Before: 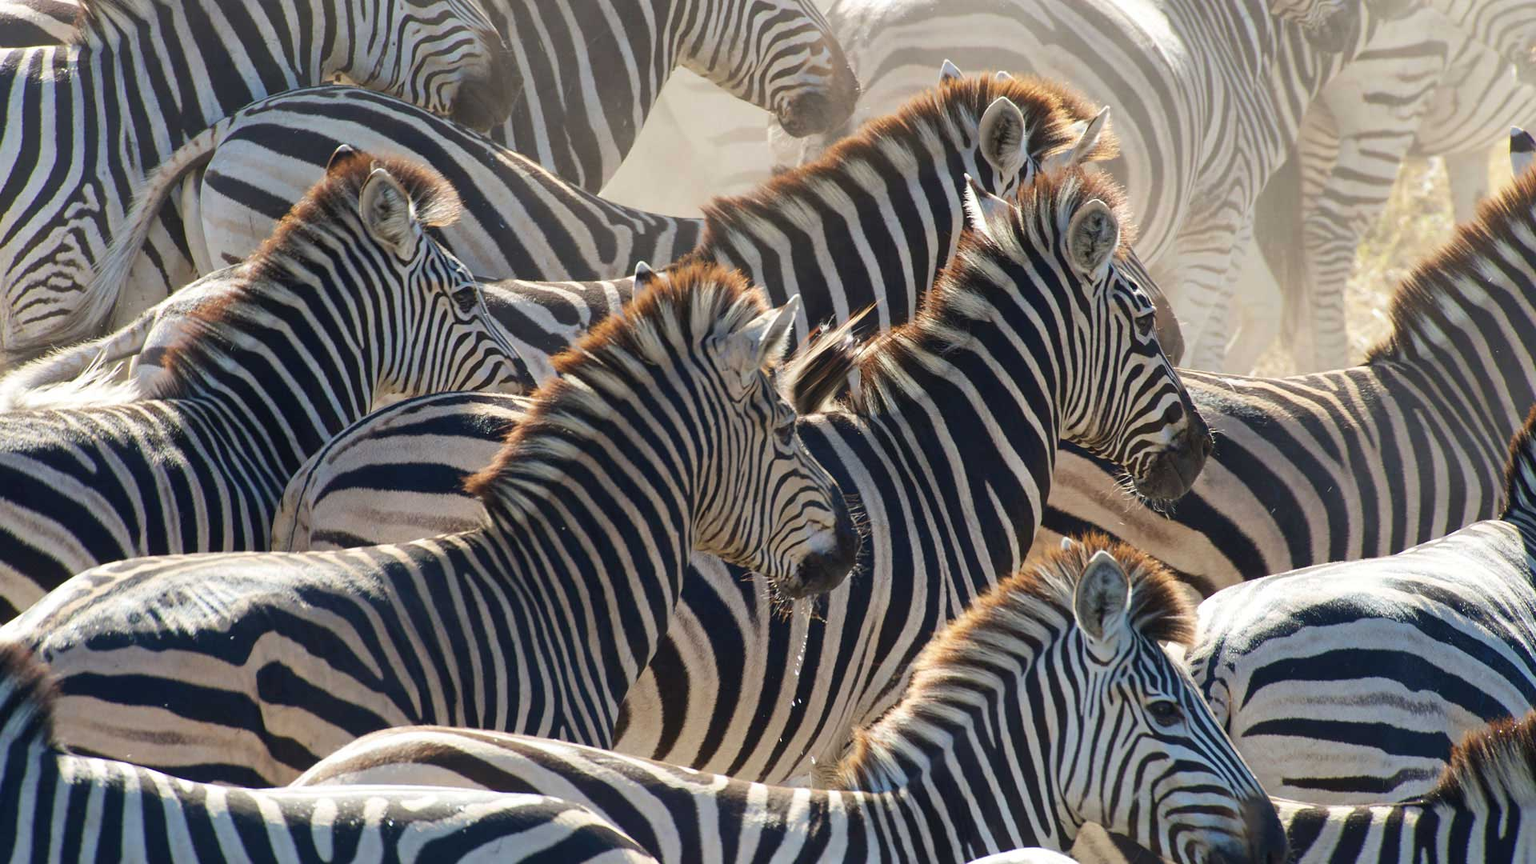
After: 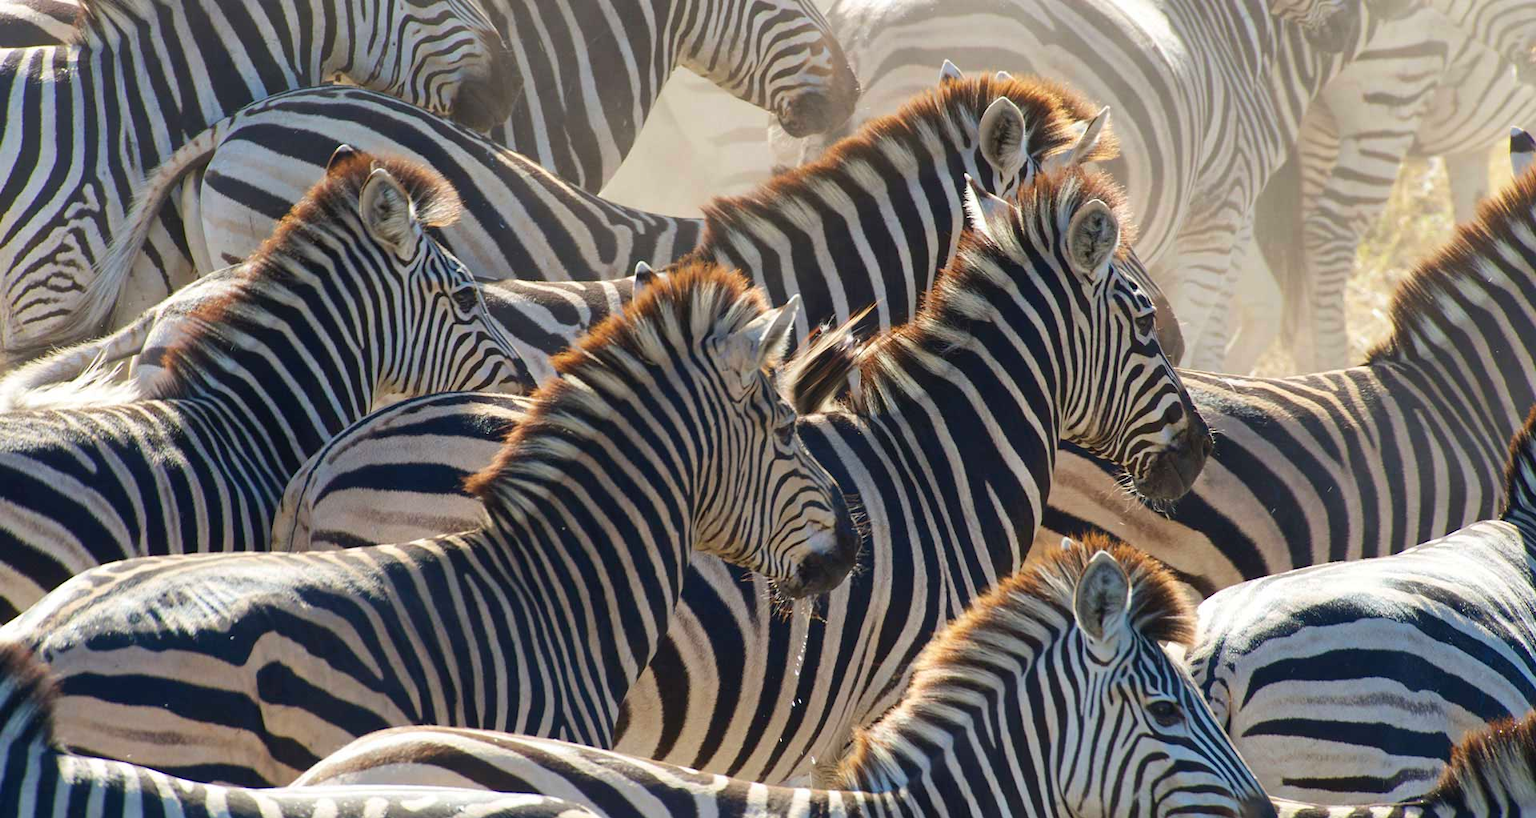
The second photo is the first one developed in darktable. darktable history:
exposure: compensate highlight preservation false
crop and rotate: top 0.007%, bottom 5.216%
contrast brightness saturation: saturation 0.18
